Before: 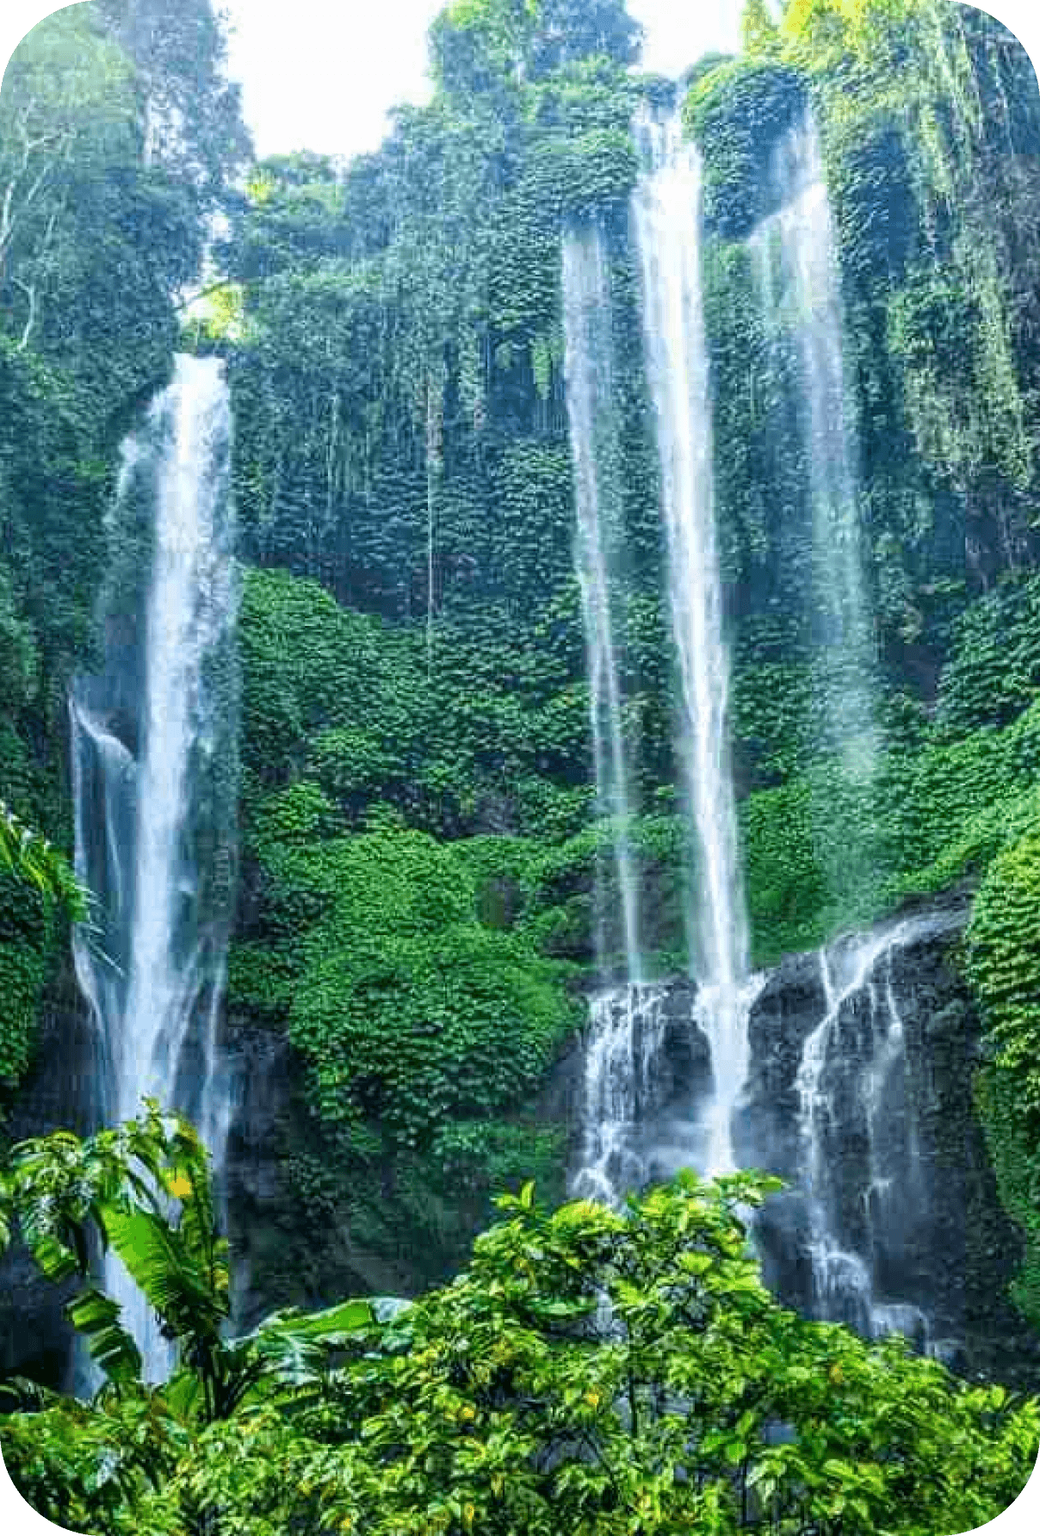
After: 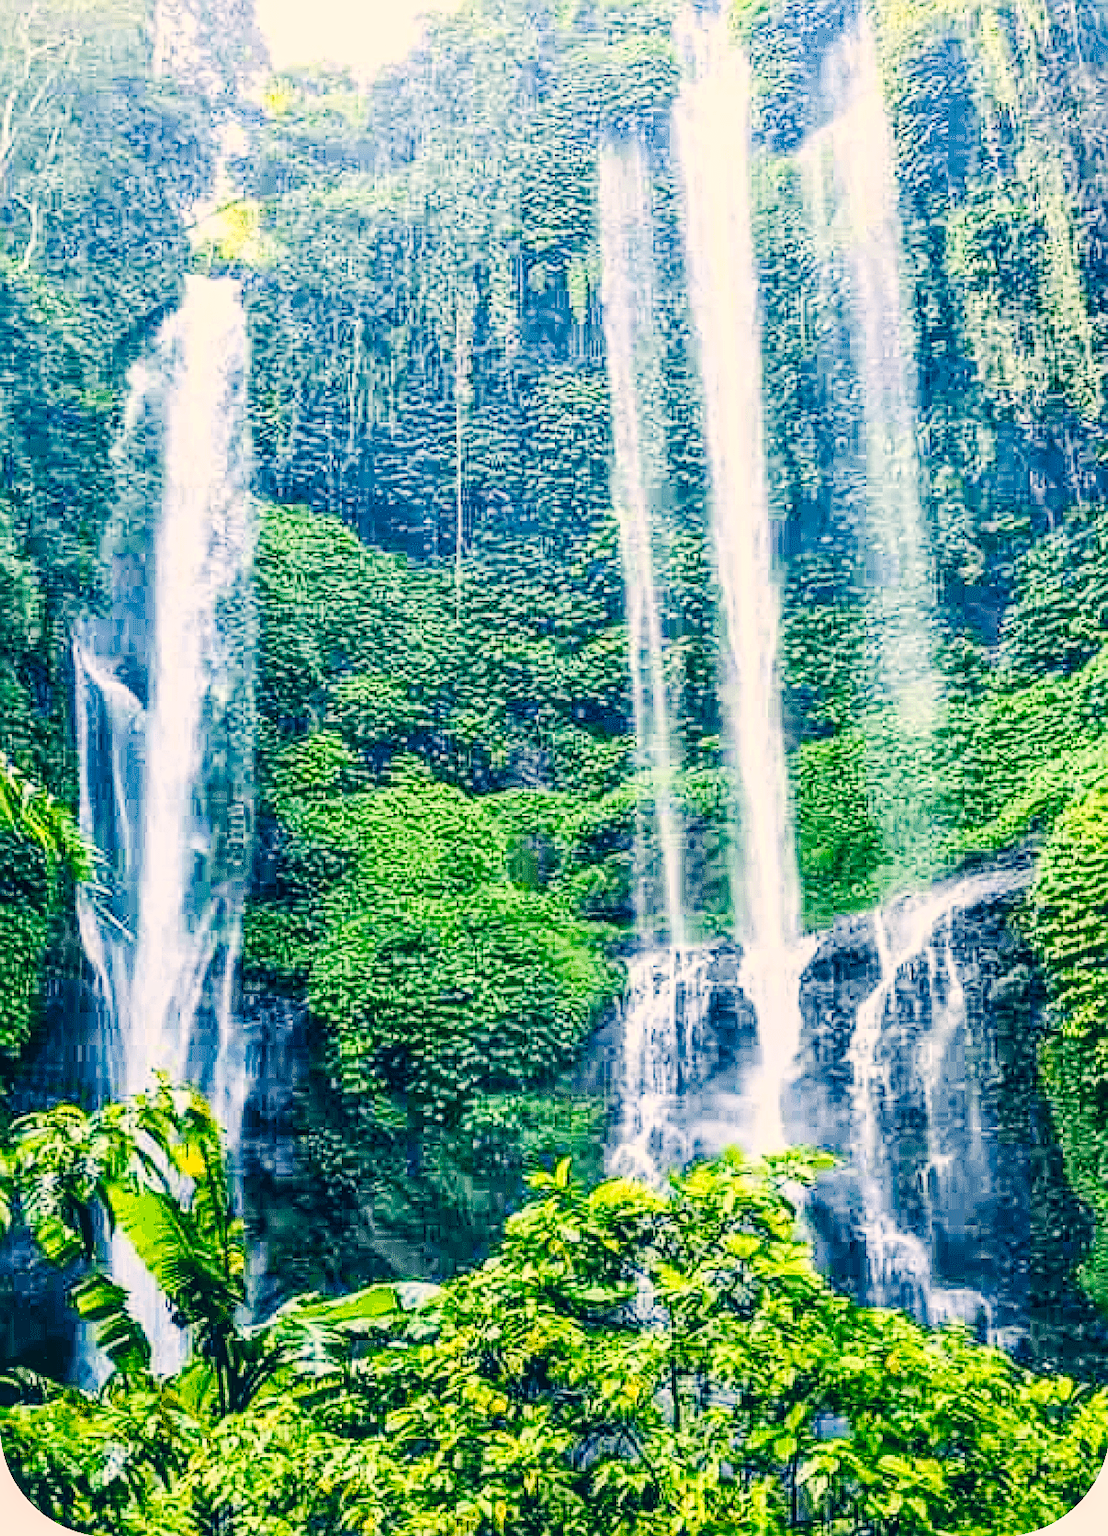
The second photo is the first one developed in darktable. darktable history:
crop and rotate: top 6.229%
exposure: exposure 0.227 EV, compensate highlight preservation false
sharpen: on, module defaults
local contrast: on, module defaults
tone curve: curves: ch0 [(0, 0.003) (0.113, 0.081) (0.207, 0.184) (0.515, 0.612) (0.712, 0.793) (0.984, 0.961)]; ch1 [(0, 0) (0.172, 0.123) (0.317, 0.272) (0.414, 0.382) (0.476, 0.479) (0.505, 0.498) (0.534, 0.534) (0.621, 0.65) (0.709, 0.764) (1, 1)]; ch2 [(0, 0) (0.411, 0.424) (0.505, 0.505) (0.521, 0.524) (0.537, 0.57) (0.65, 0.699) (1, 1)], preserve colors none
contrast brightness saturation: contrast 0.201, brightness 0.167, saturation 0.221
color correction: highlights a* 10.34, highlights b* 14.18, shadows a* -9.6, shadows b* -15.01
